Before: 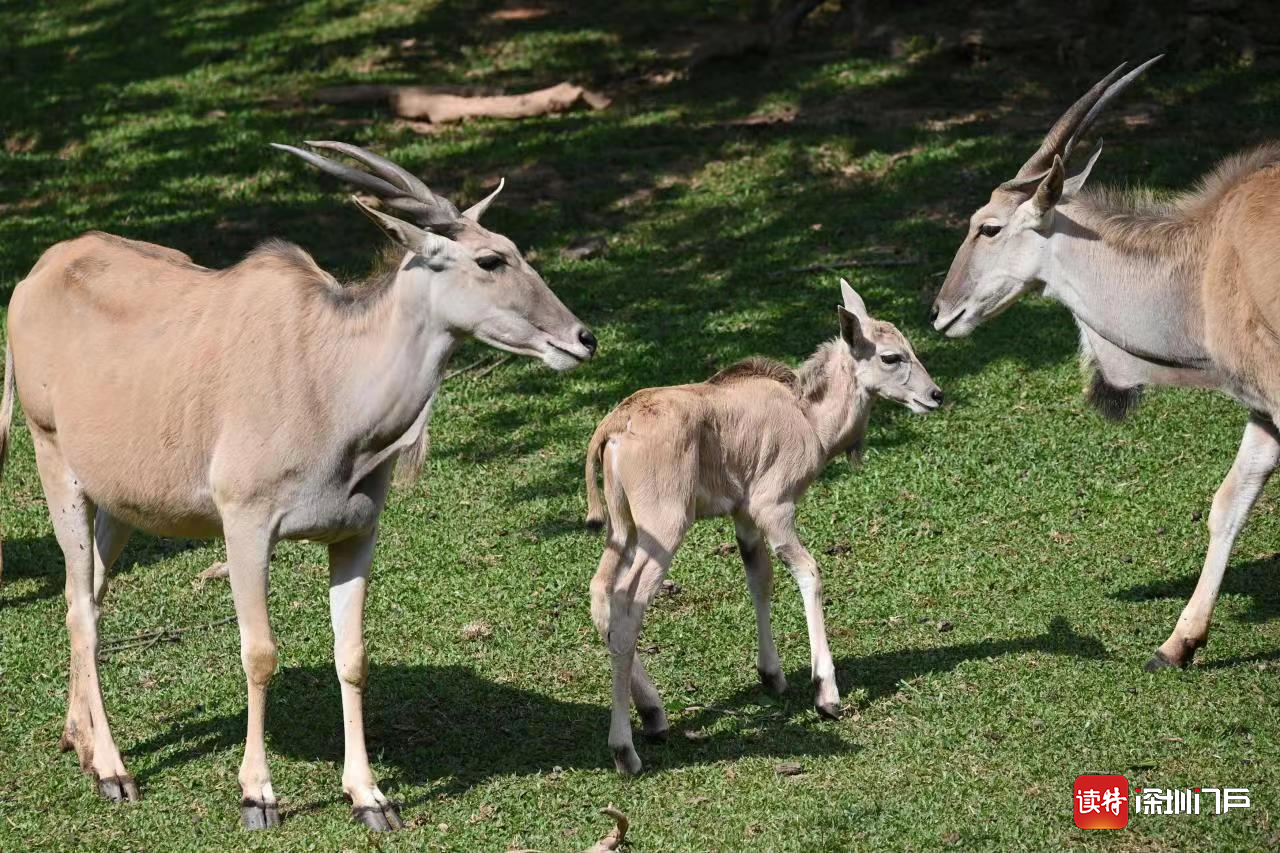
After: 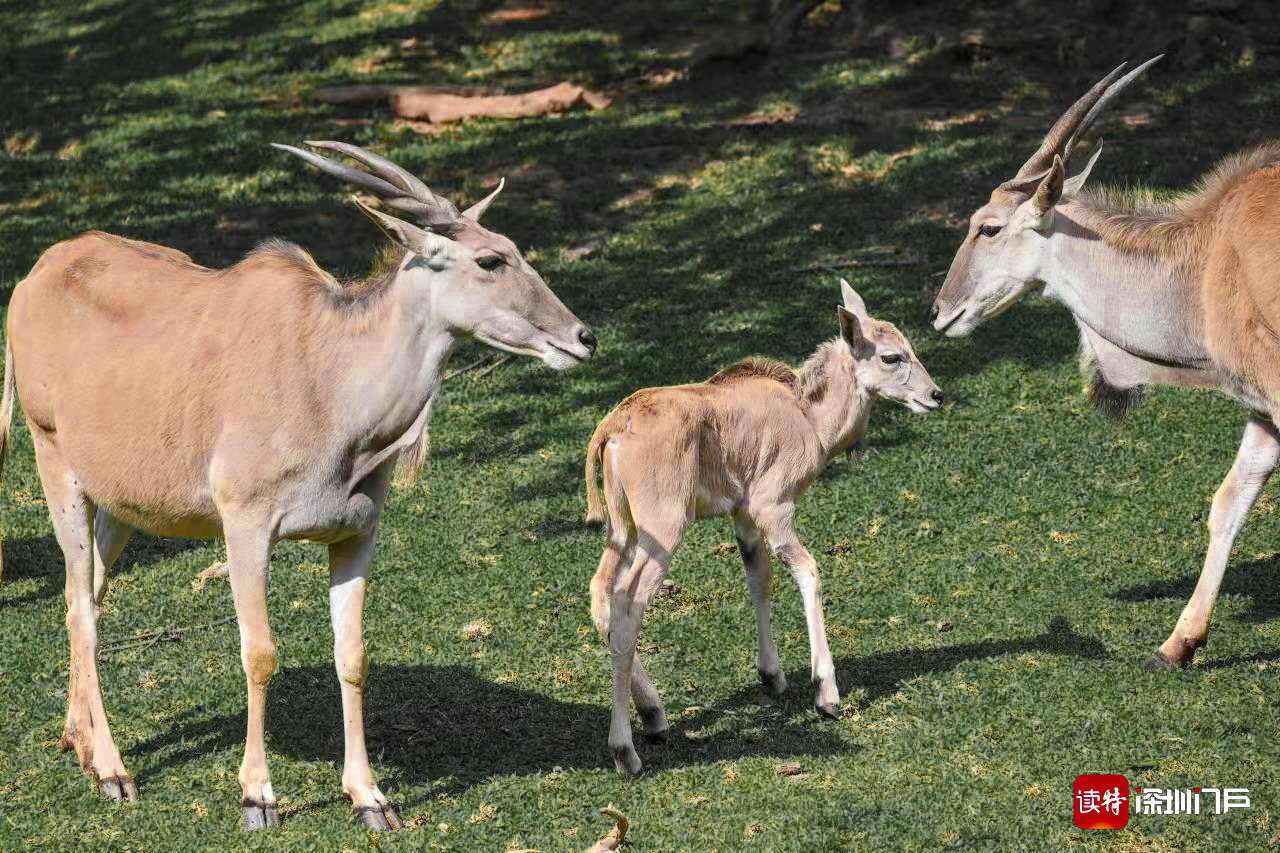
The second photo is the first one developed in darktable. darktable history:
local contrast: on, module defaults
contrast brightness saturation: contrast 0.07, brightness 0.171, saturation 0.417
color zones: curves: ch0 [(0.035, 0.242) (0.25, 0.5) (0.384, 0.214) (0.488, 0.255) (0.75, 0.5)]; ch1 [(0.063, 0.379) (0.25, 0.5) (0.354, 0.201) (0.489, 0.085) (0.729, 0.271)]; ch2 [(0.25, 0.5) (0.38, 0.517) (0.442, 0.51) (0.735, 0.456)]
